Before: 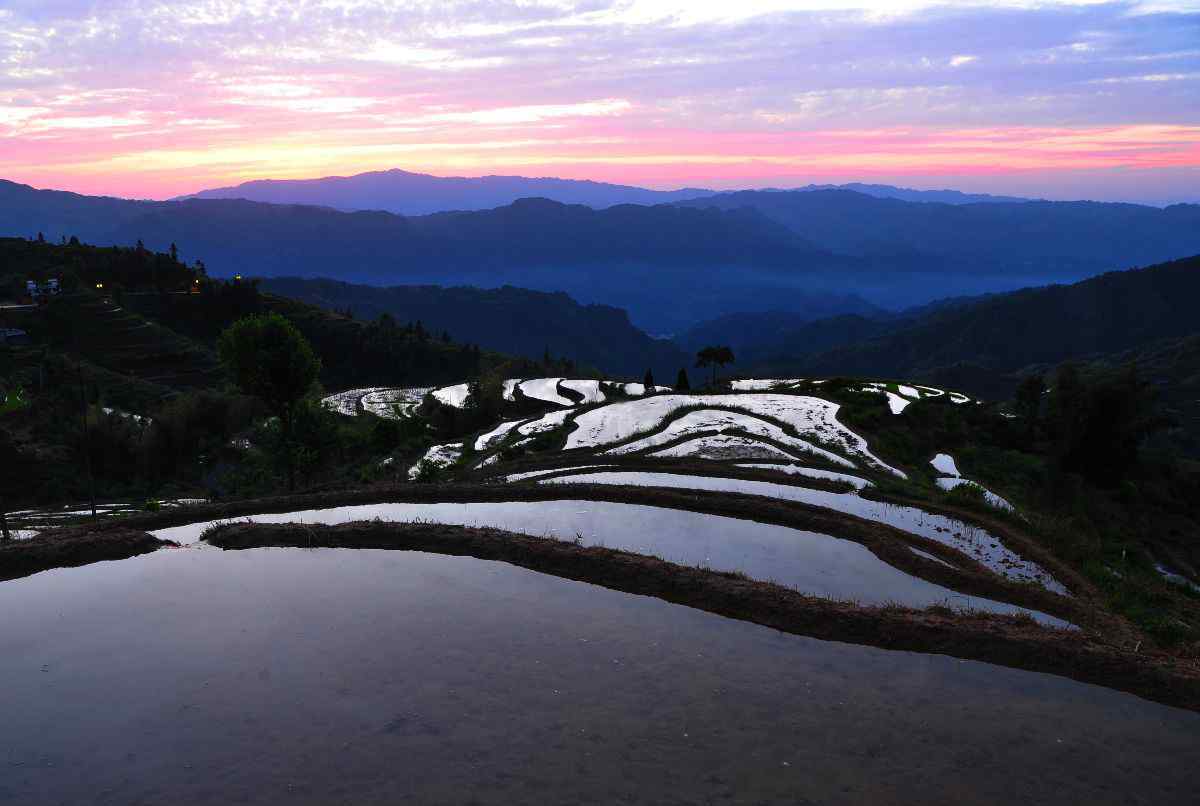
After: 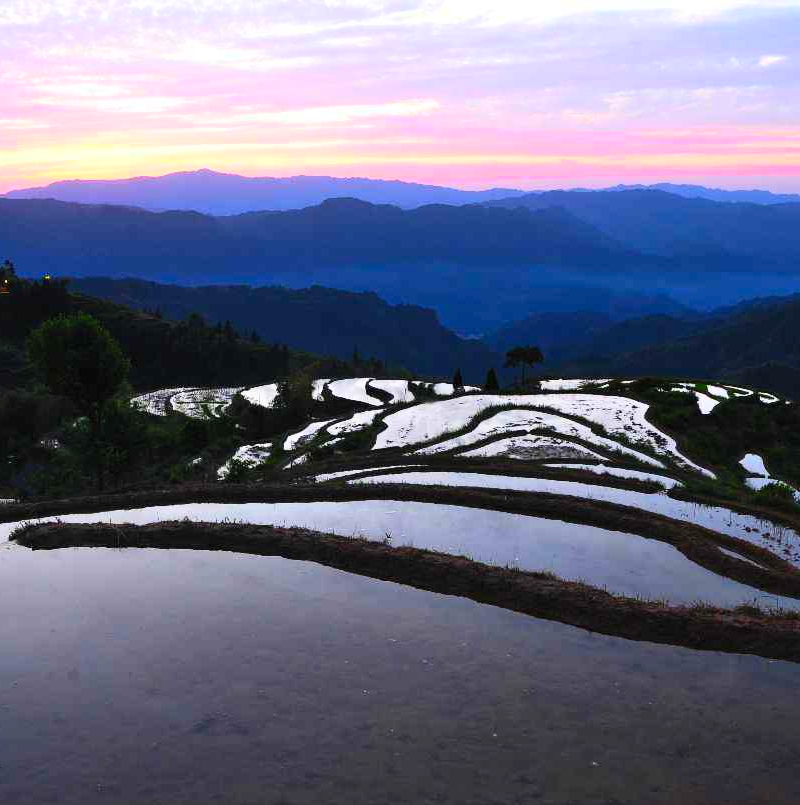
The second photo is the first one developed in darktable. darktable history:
contrast brightness saturation: contrast 0.195, brightness 0.163, saturation 0.223
crop and rotate: left 15.985%, right 17.276%
